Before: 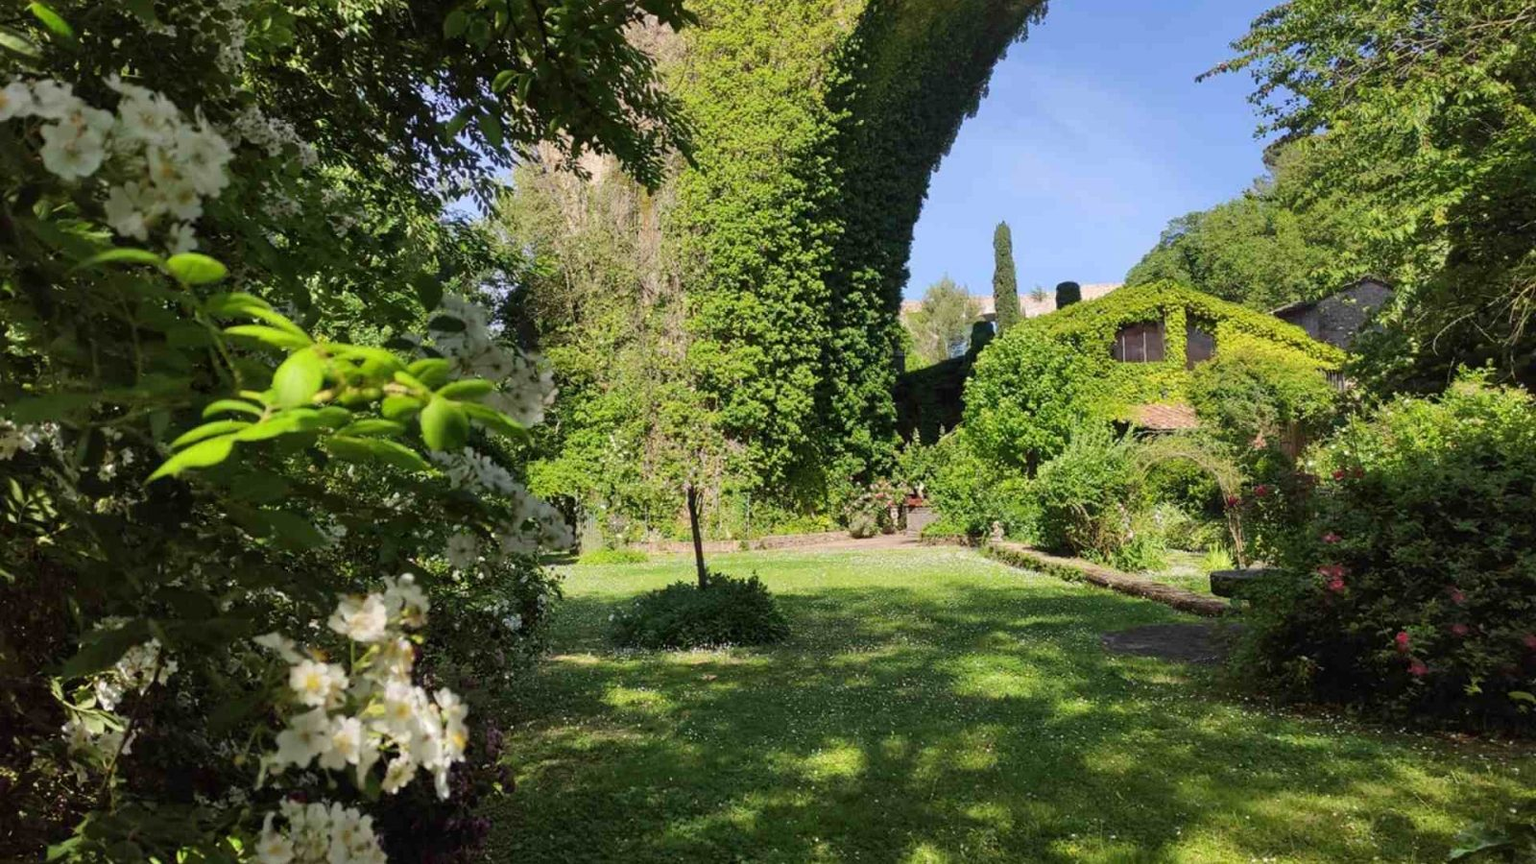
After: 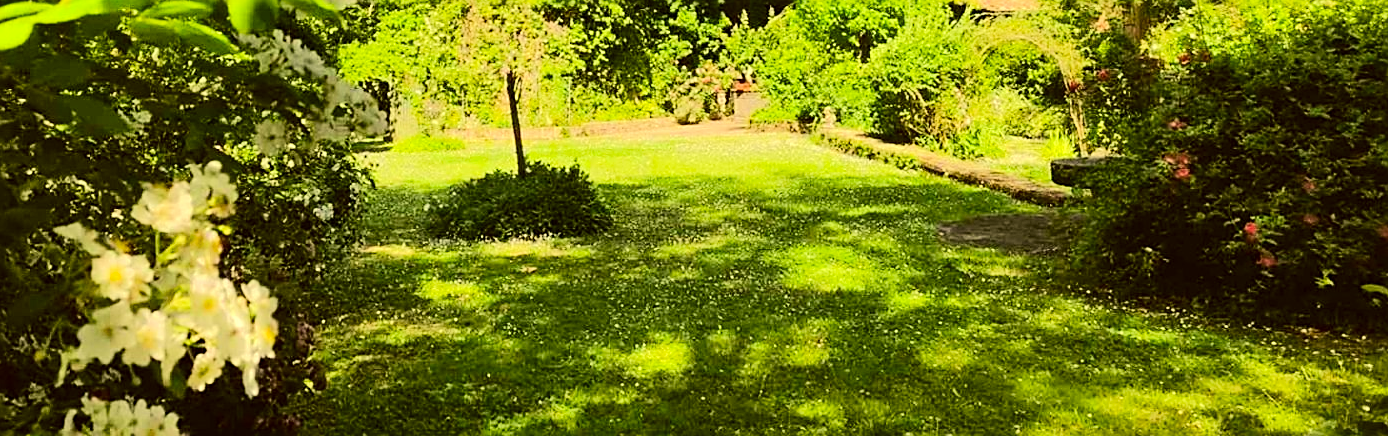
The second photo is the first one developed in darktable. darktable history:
crop and rotate: left 13.23%, top 48.53%, bottom 2.927%
sharpen: on, module defaults
tone equalizer: -7 EV 0.156 EV, -6 EV 0.629 EV, -5 EV 1.11 EV, -4 EV 1.35 EV, -3 EV 1.14 EV, -2 EV 0.6 EV, -1 EV 0.168 EV, edges refinement/feathering 500, mask exposure compensation -1.57 EV, preserve details no
color correction: highlights a* 0.122, highlights b* 29.37, shadows a* -0.234, shadows b* 21.73
